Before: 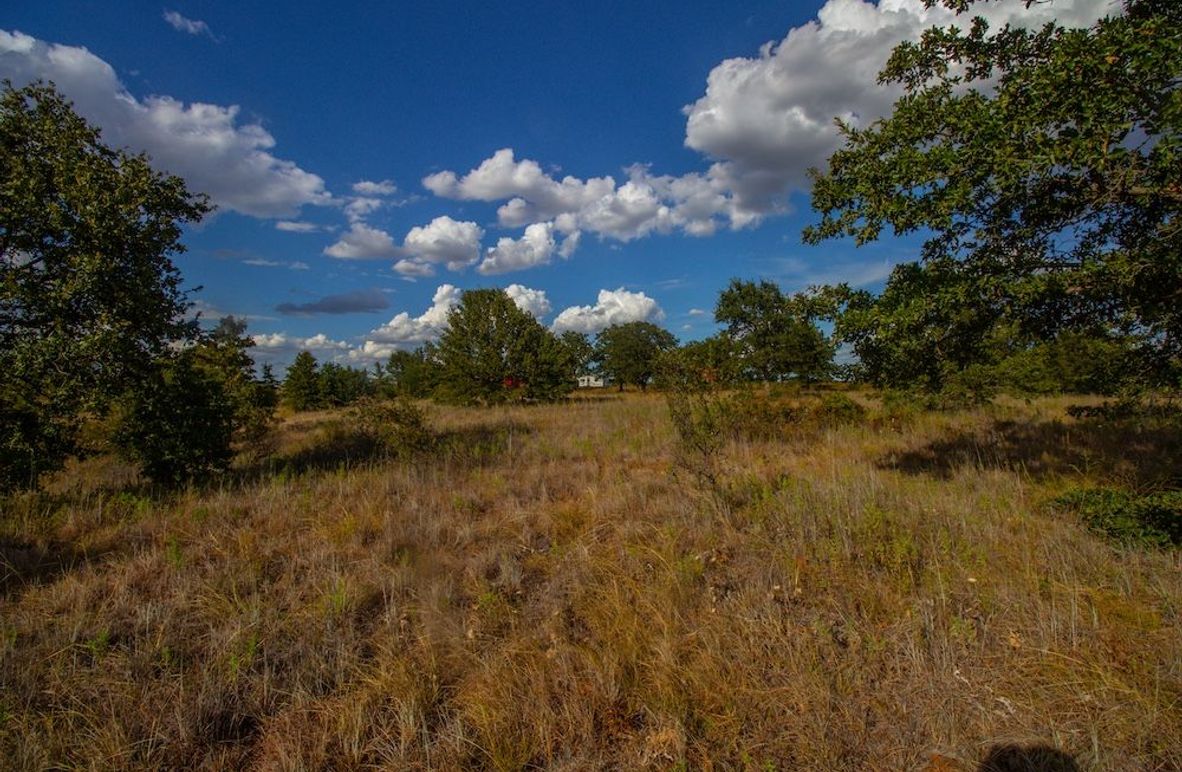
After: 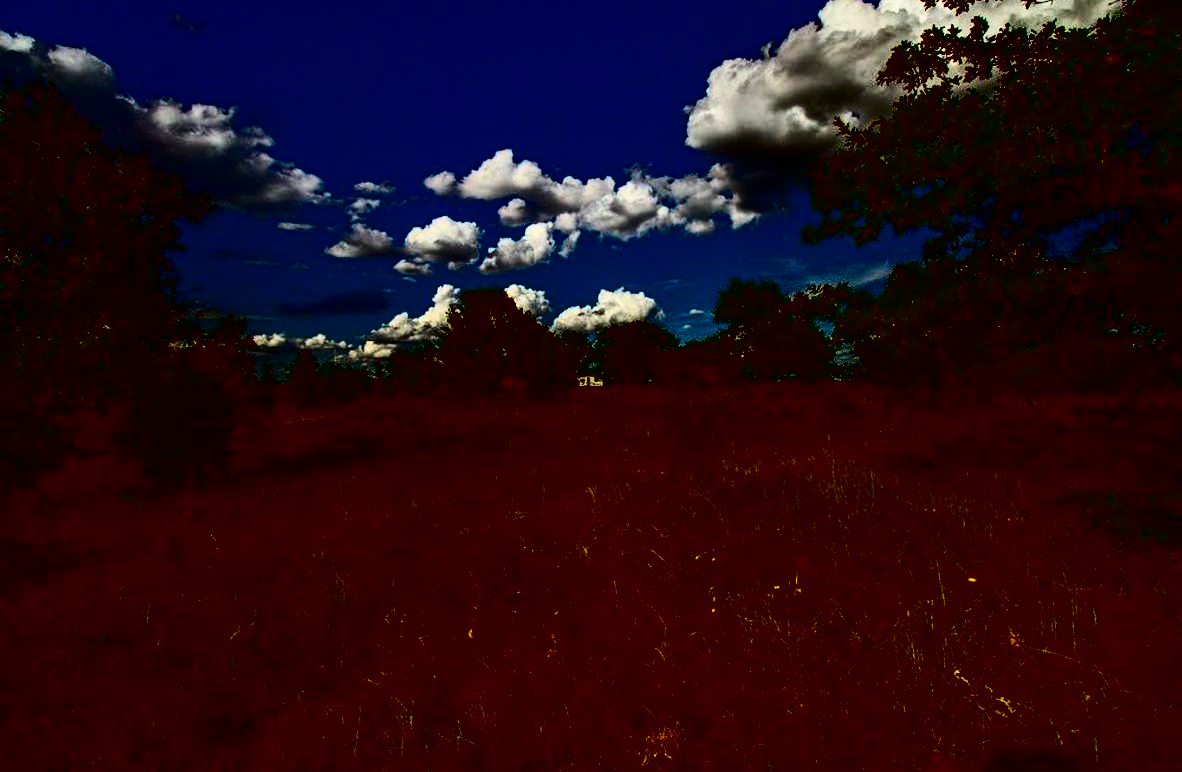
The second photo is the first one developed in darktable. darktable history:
exposure: exposure -0.013 EV, compensate exposure bias true, compensate highlight preservation false
color correction: highlights a* -1.28, highlights b* 10.14, shadows a* 0.732, shadows b* 19.12
contrast brightness saturation: contrast 0.773, brightness -0.995, saturation 0.984
